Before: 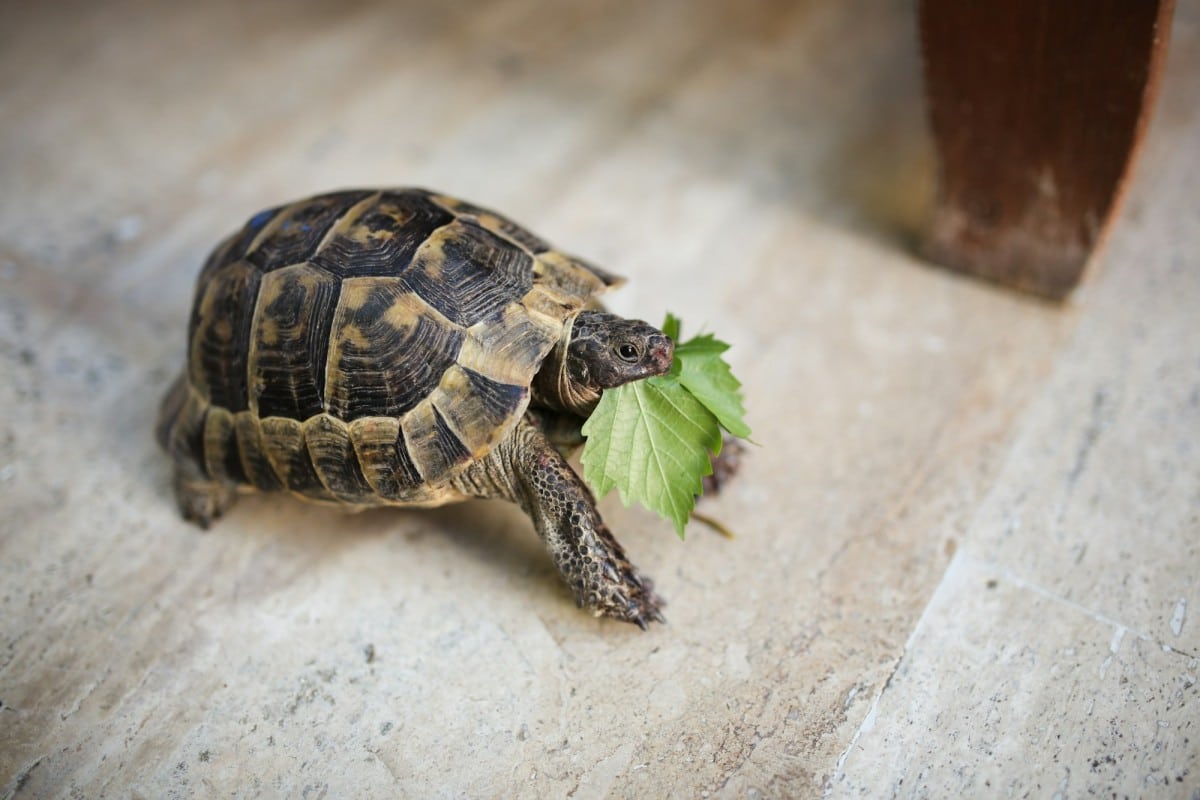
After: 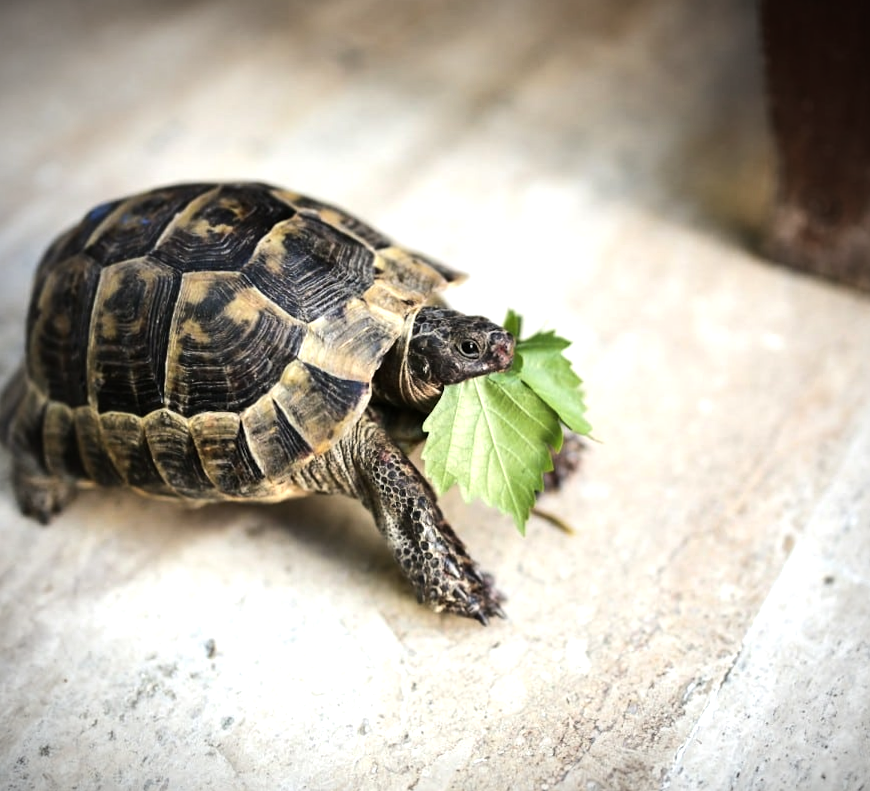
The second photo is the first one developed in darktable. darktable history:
tone equalizer: -8 EV -0.75 EV, -7 EV -0.7 EV, -6 EV -0.6 EV, -5 EV -0.4 EV, -3 EV 0.4 EV, -2 EV 0.6 EV, -1 EV 0.7 EV, +0 EV 0.75 EV, edges refinement/feathering 500, mask exposure compensation -1.57 EV, preserve details no
contrast brightness saturation: saturation -0.05
vignetting: fall-off radius 60.92%
shadows and highlights: shadows -10, white point adjustment 1.5, highlights 10
rotate and perspective: rotation 0.174°, lens shift (vertical) 0.013, lens shift (horizontal) 0.019, shear 0.001, automatic cropping original format, crop left 0.007, crop right 0.991, crop top 0.016, crop bottom 0.997
white balance: emerald 1
crop: left 13.443%, right 13.31%
